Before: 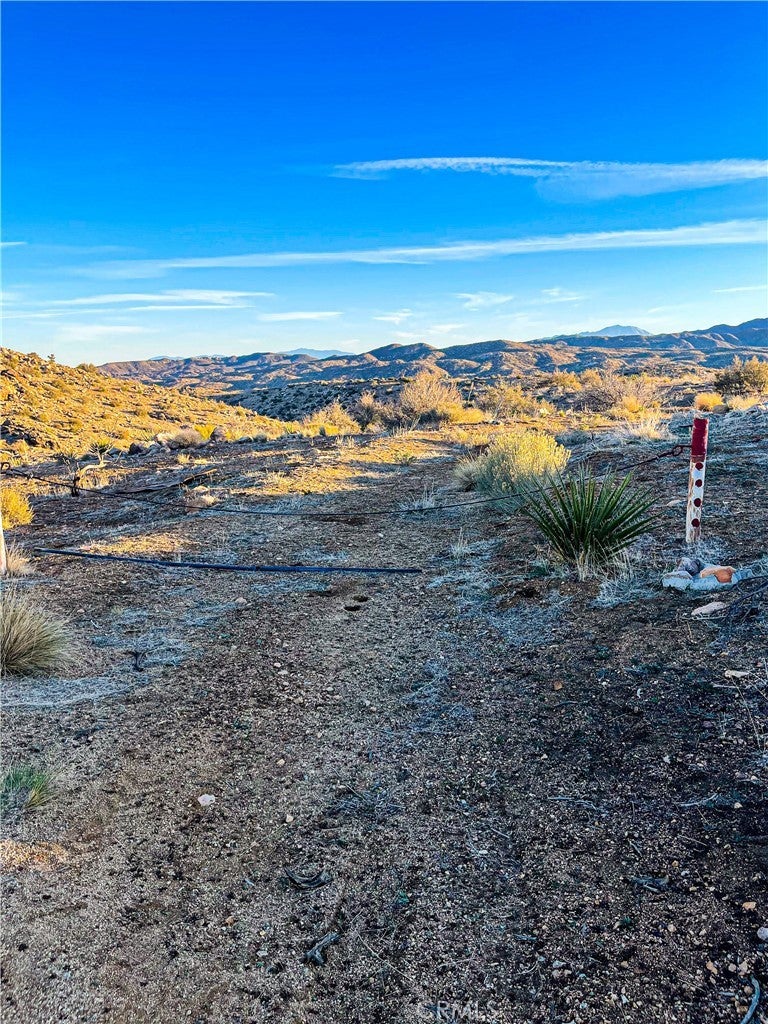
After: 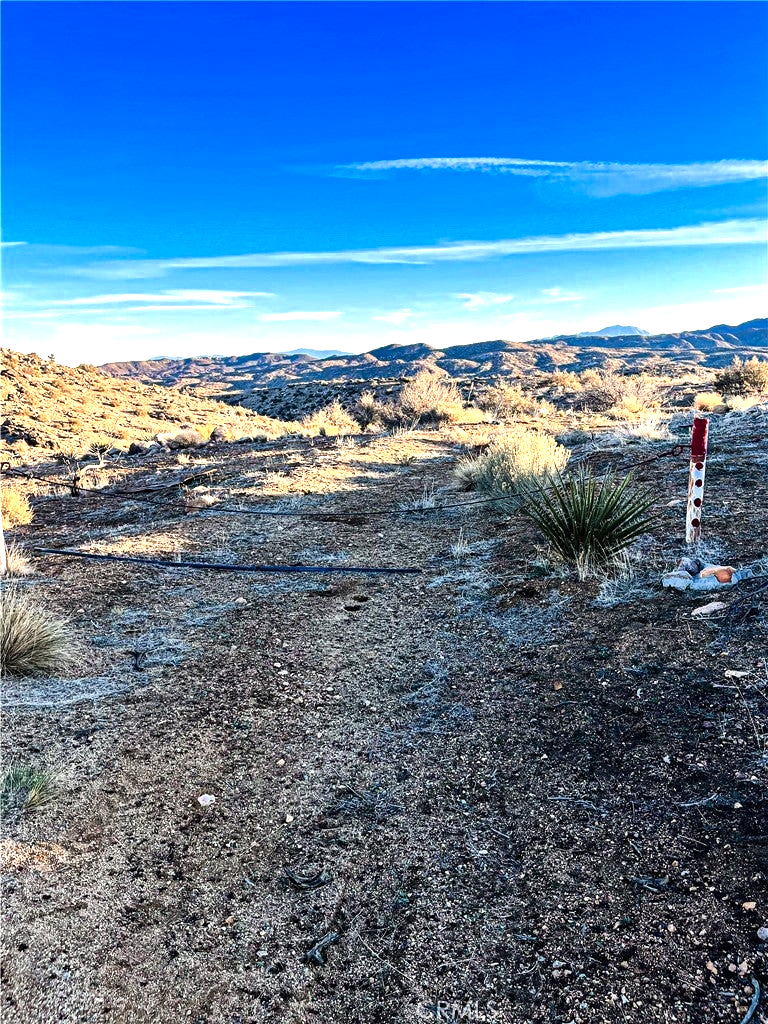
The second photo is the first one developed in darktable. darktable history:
haze removal: compatibility mode true, adaptive false
color zones: curves: ch0 [(0, 0.473) (0.001, 0.473) (0.226, 0.548) (0.4, 0.589) (0.525, 0.54) (0.728, 0.403) (0.999, 0.473) (1, 0.473)]; ch1 [(0, 0.619) (0.001, 0.619) (0.234, 0.388) (0.4, 0.372) (0.528, 0.422) (0.732, 0.53) (0.999, 0.619) (1, 0.619)]; ch2 [(0, 0.547) (0.001, 0.547) (0.226, 0.45) (0.4, 0.525) (0.525, 0.585) (0.8, 0.511) (0.999, 0.547) (1, 0.547)]
tone equalizer: -8 EV -0.782 EV, -7 EV -0.67 EV, -6 EV -0.636 EV, -5 EV -0.385 EV, -3 EV 0.378 EV, -2 EV 0.6 EV, -1 EV 0.676 EV, +0 EV 0.735 EV, edges refinement/feathering 500, mask exposure compensation -1.57 EV, preserve details no
